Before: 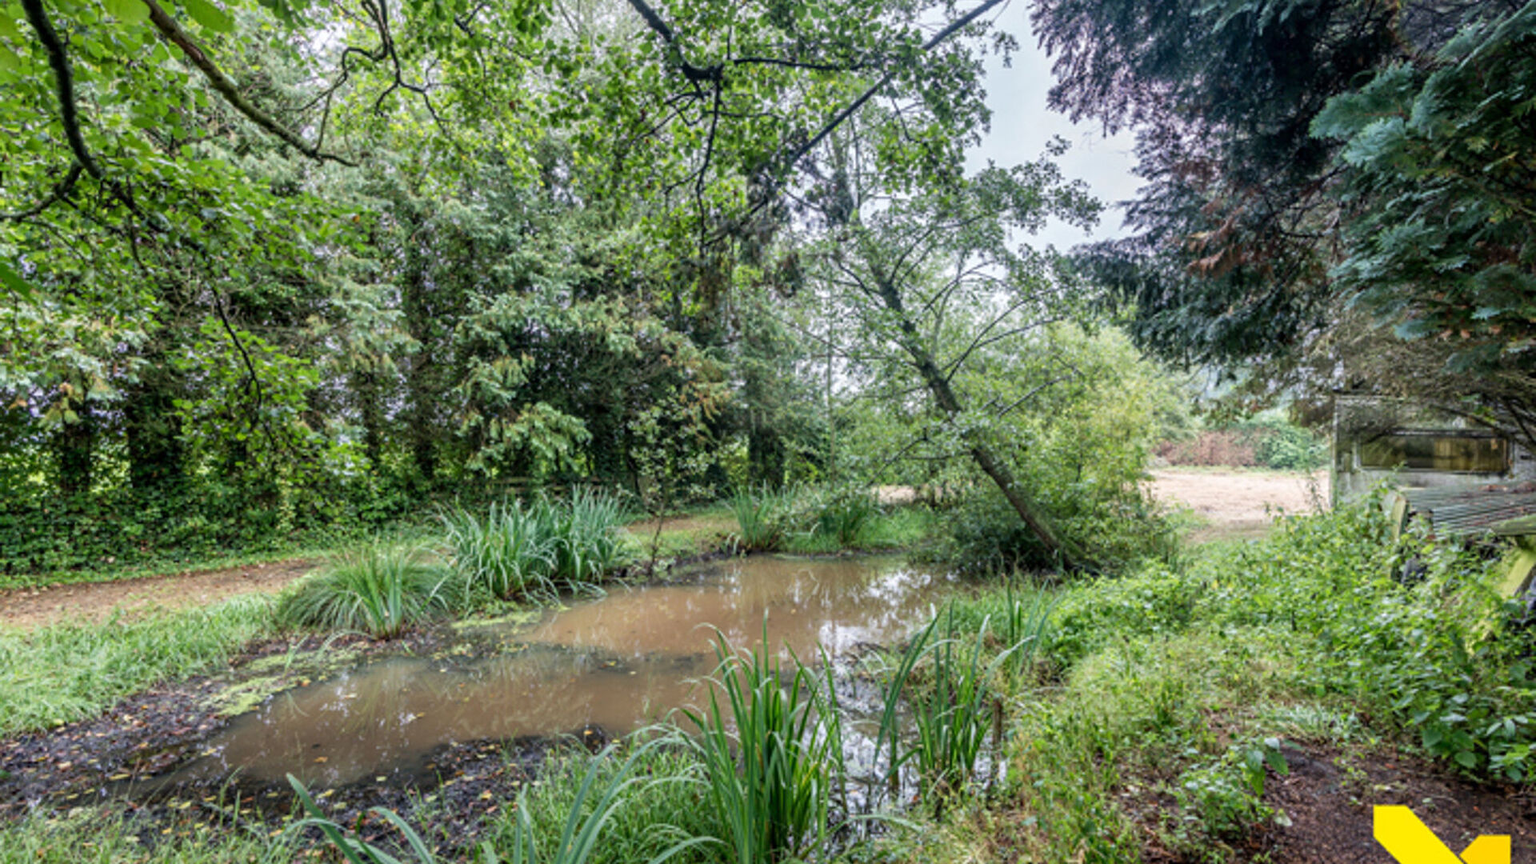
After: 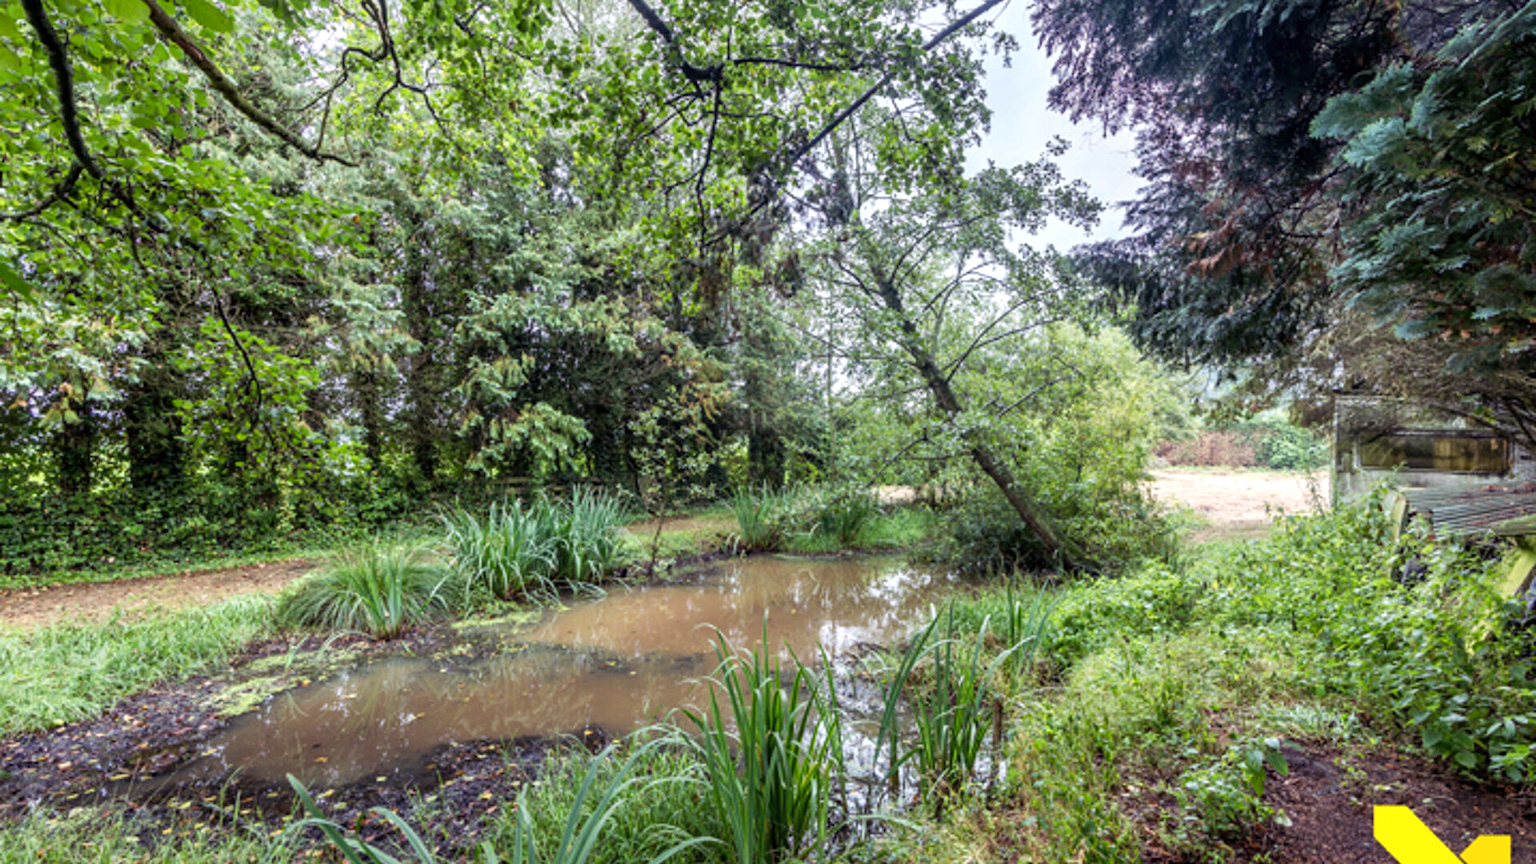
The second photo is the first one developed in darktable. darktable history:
color balance rgb: shadows lift › chroma 6.115%, shadows lift › hue 303.88°, highlights gain › luminance 17.91%, linear chroma grading › global chroma 0.839%, perceptual saturation grading › global saturation 0.148%, perceptual saturation grading › mid-tones 11.486%
